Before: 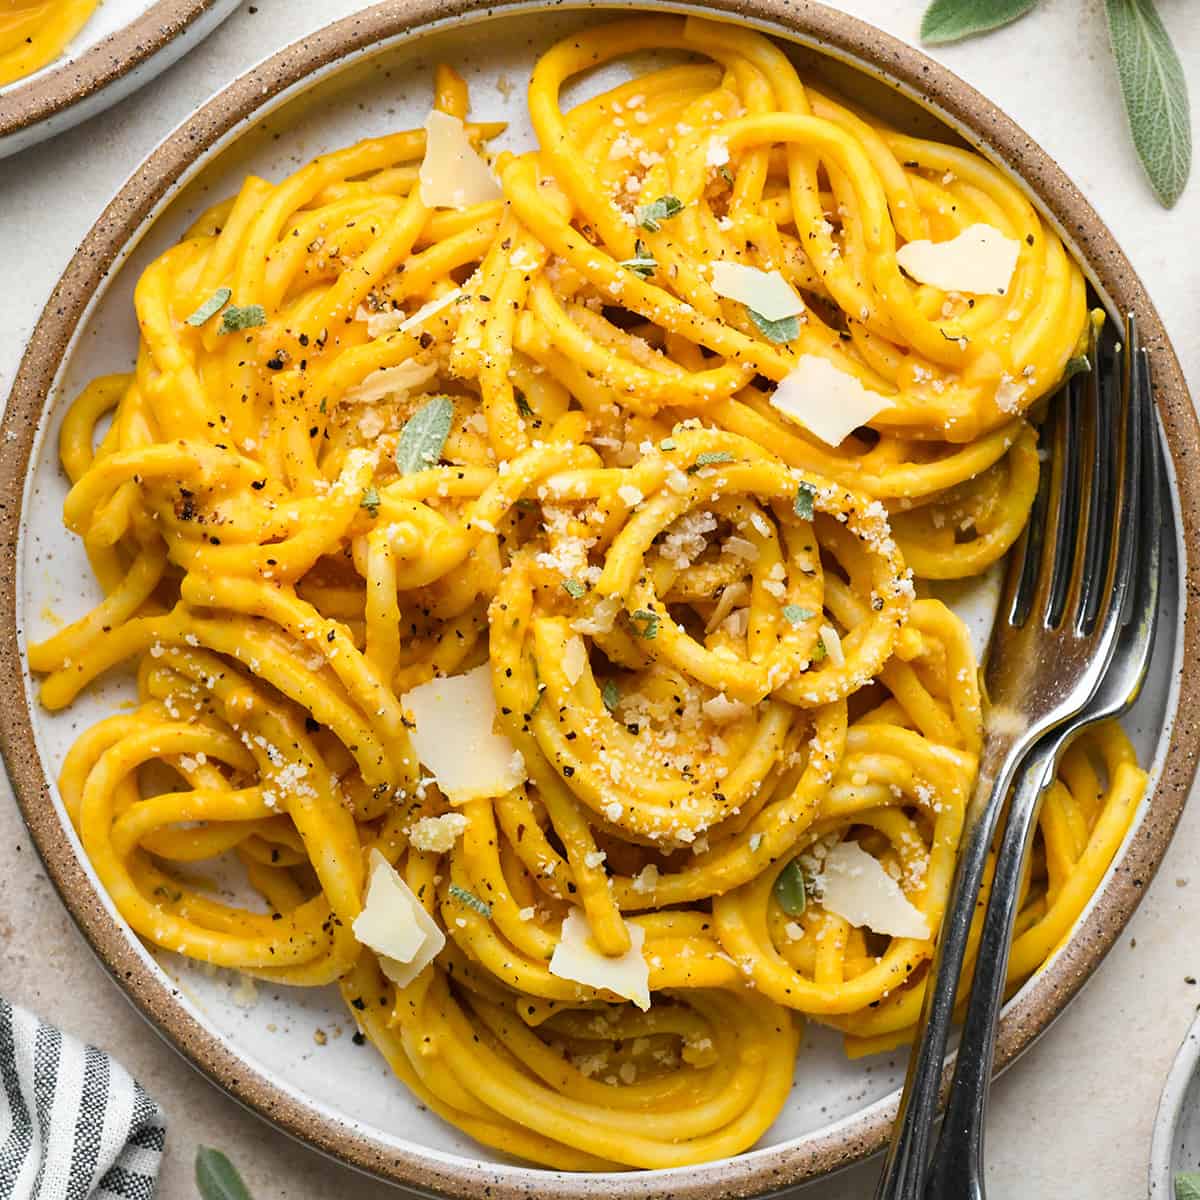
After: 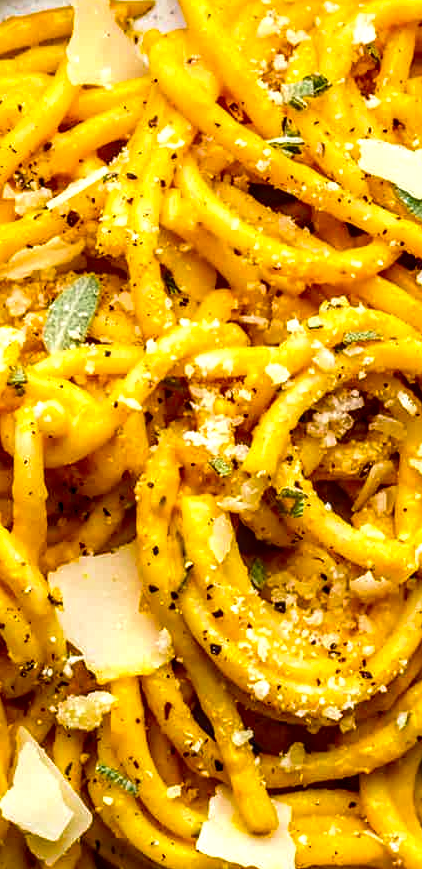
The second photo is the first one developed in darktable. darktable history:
local contrast: highlights 19%, detail 186%
crop and rotate: left 29.476%, top 10.214%, right 35.32%, bottom 17.333%
color balance rgb: shadows lift › chroma 3%, shadows lift › hue 280.8°, power › hue 330°, highlights gain › chroma 3%, highlights gain › hue 75.6°, global offset › luminance 2%, perceptual saturation grading › global saturation 20%, perceptual saturation grading › highlights -25%, perceptual saturation grading › shadows 50%, global vibrance 20.33%
color balance: output saturation 120%
velvia: strength 27%
